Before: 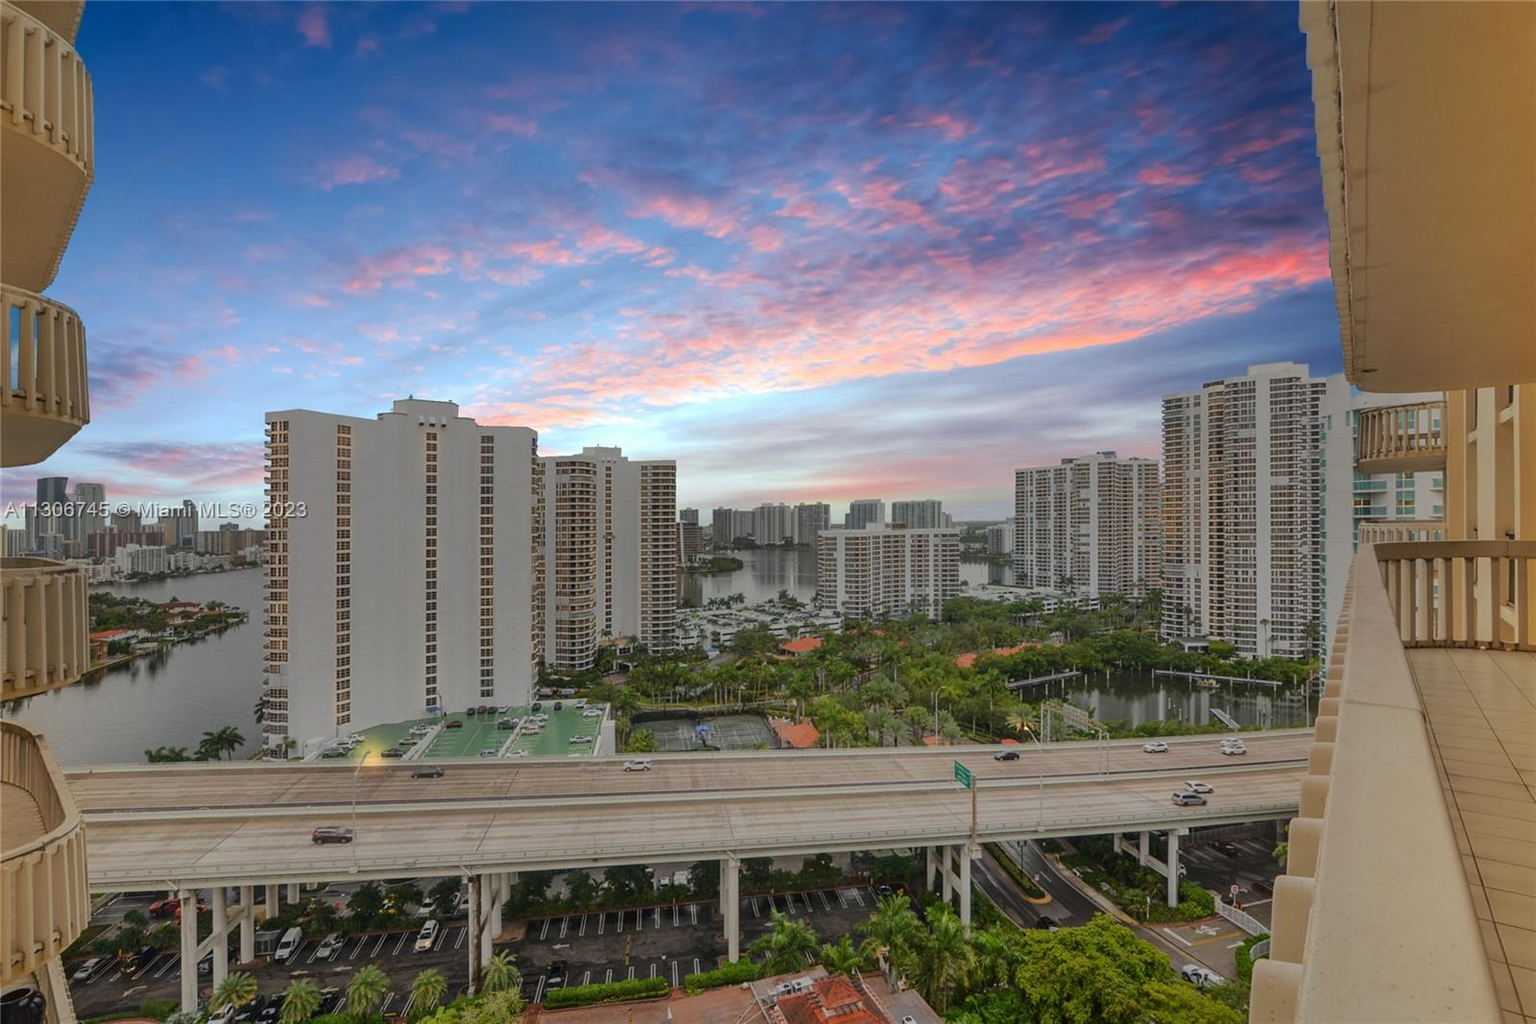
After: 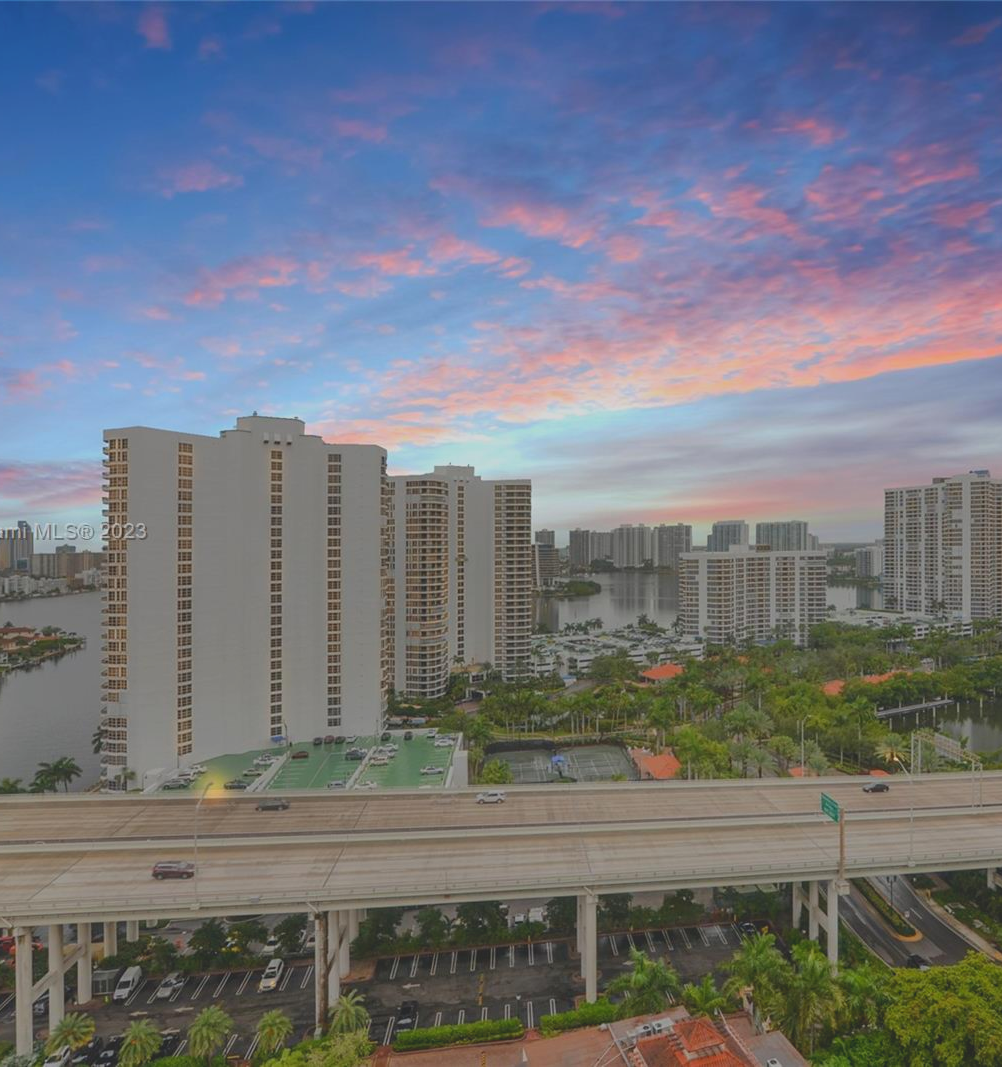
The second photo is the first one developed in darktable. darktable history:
contrast brightness saturation: contrast -0.28
crop: left 10.846%, right 26.514%
